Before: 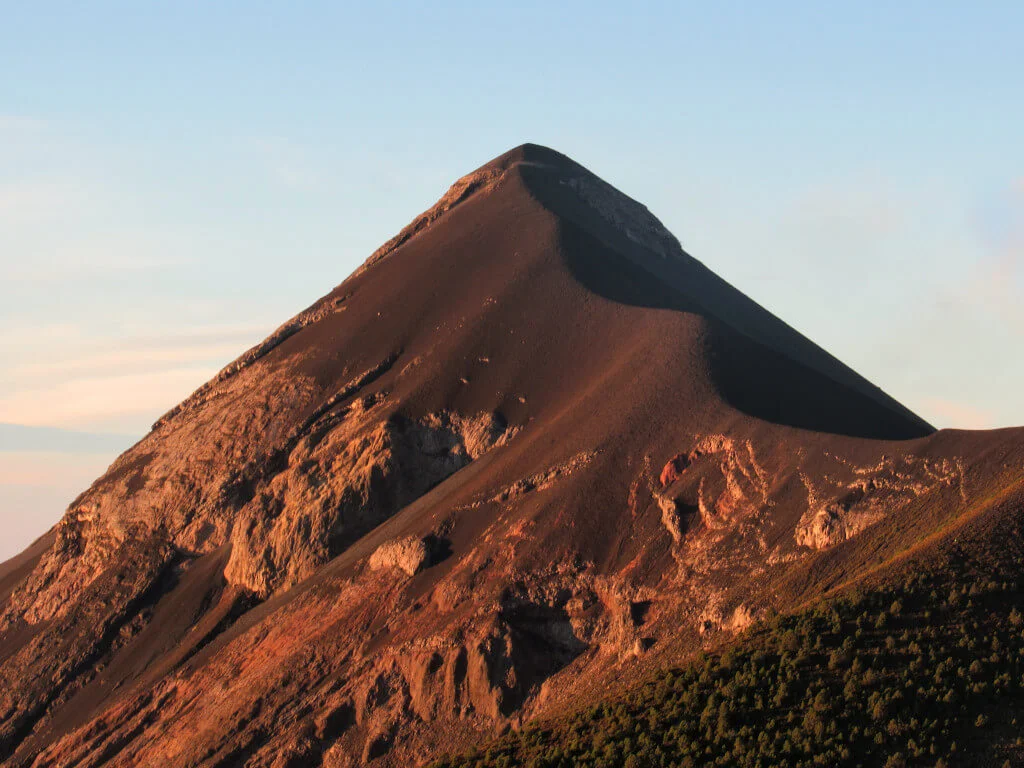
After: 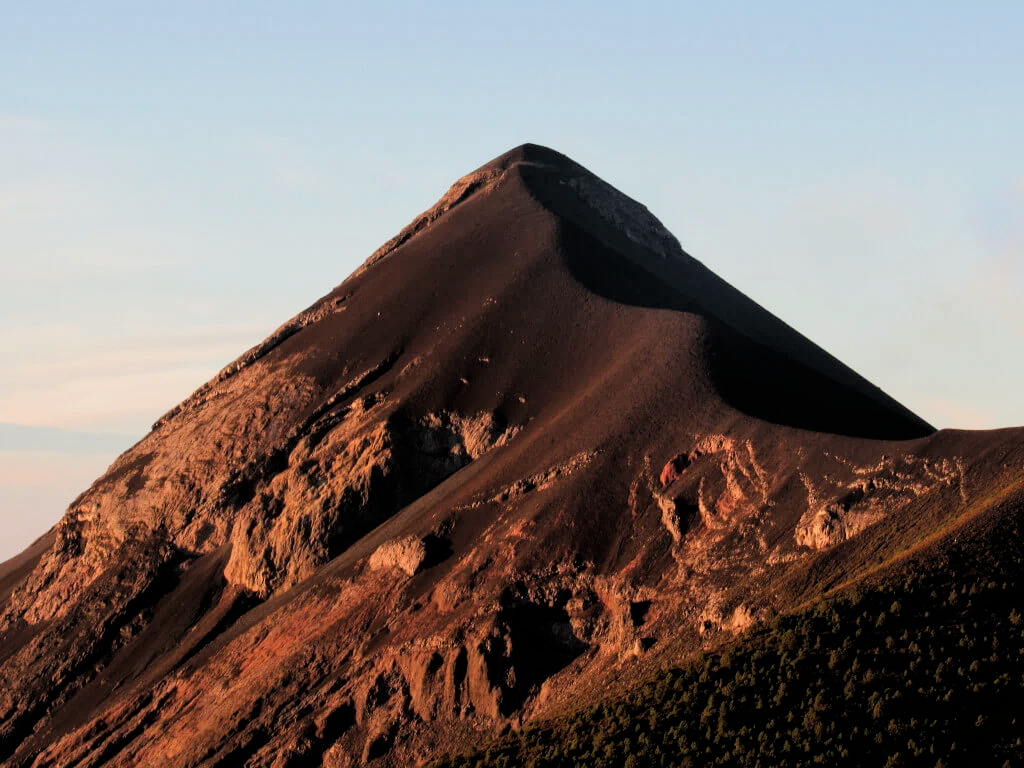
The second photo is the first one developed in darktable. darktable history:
filmic rgb: black relative exposure -5.09 EV, white relative exposure 3.21 EV, hardness 3.47, contrast 1.192, highlights saturation mix -48.99%, iterations of high-quality reconstruction 0
